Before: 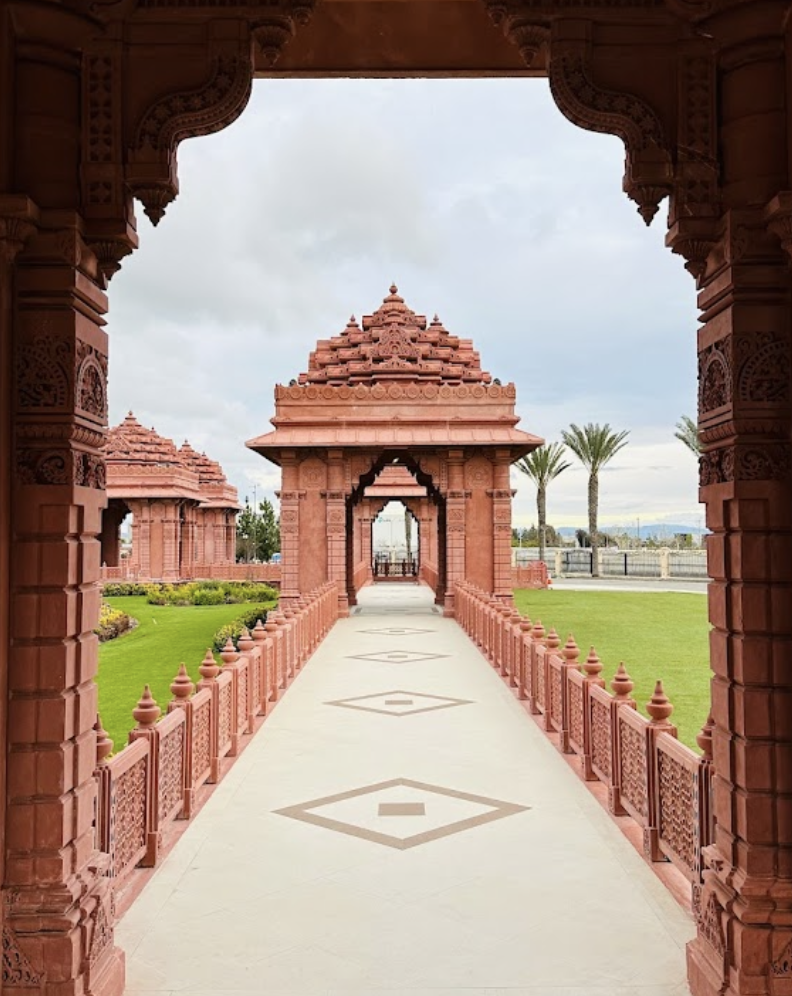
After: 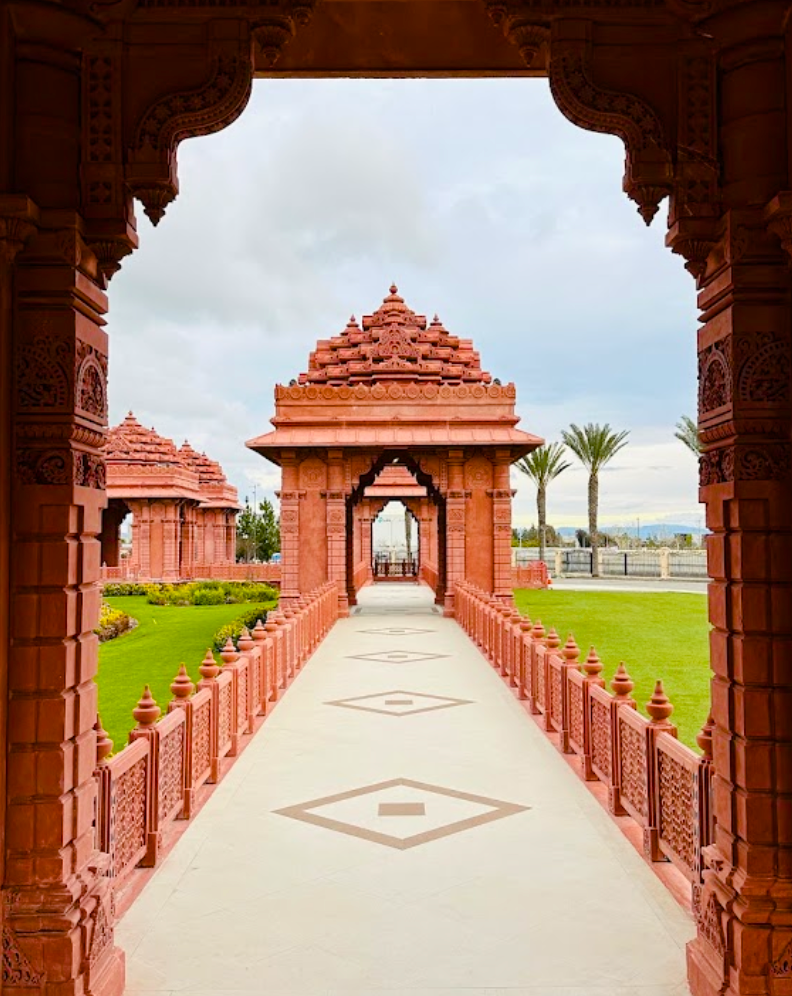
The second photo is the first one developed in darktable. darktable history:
color balance rgb: perceptual saturation grading › global saturation 20%, perceptual saturation grading › highlights 2.68%, perceptual saturation grading › shadows 50%
contrast brightness saturation: saturation -0.05
